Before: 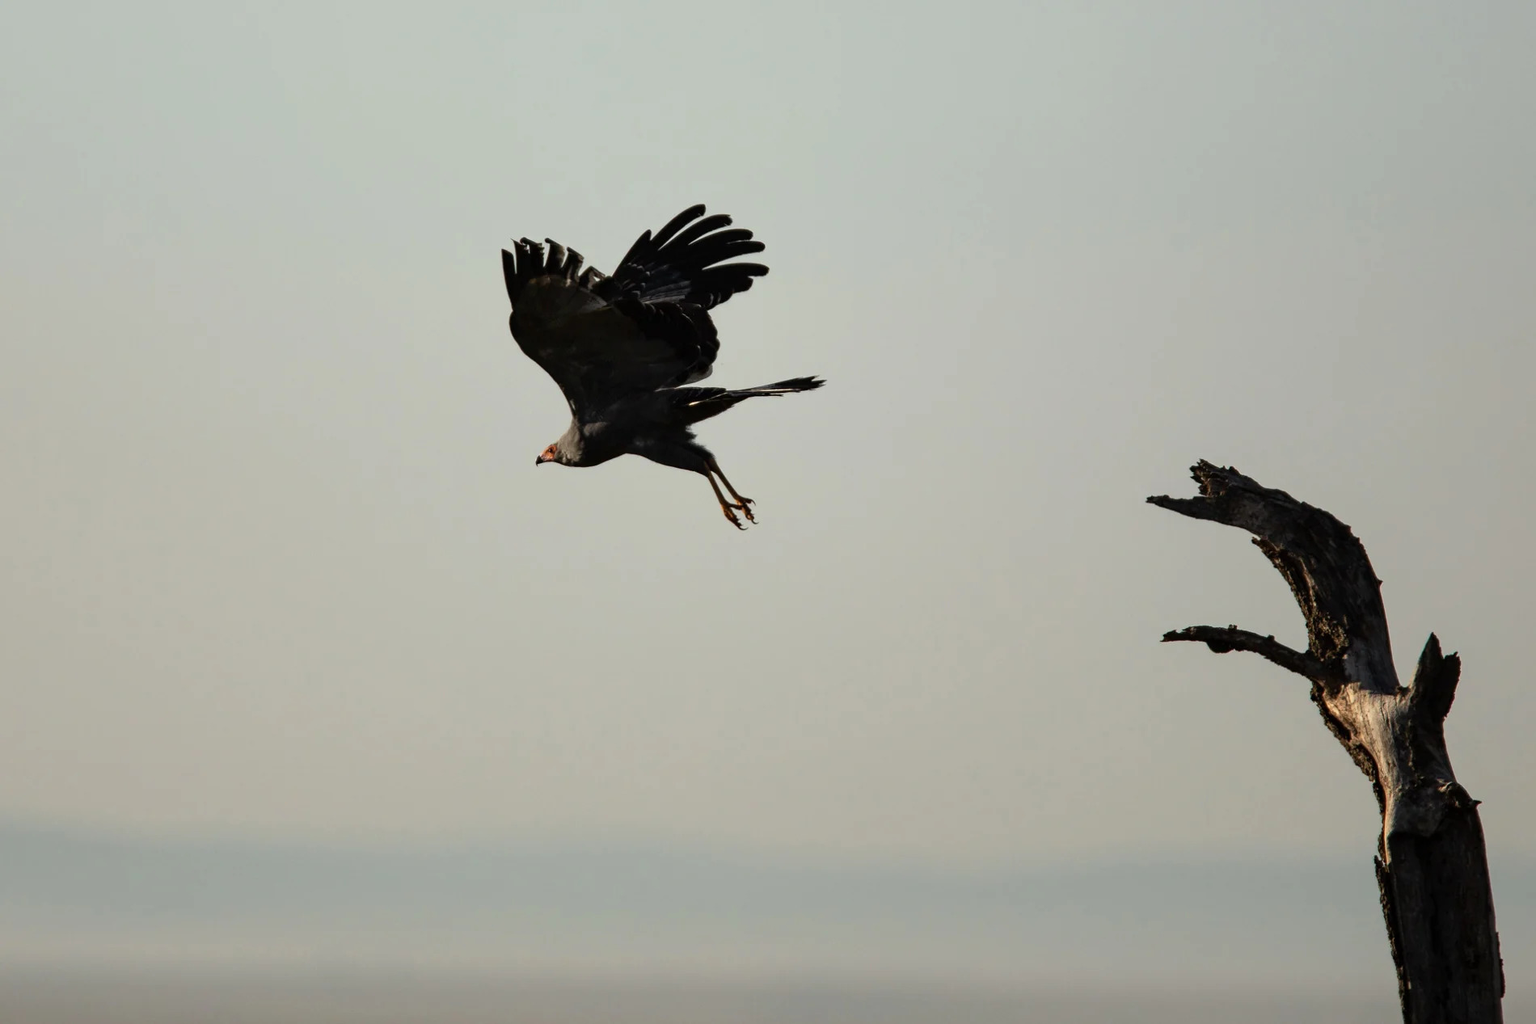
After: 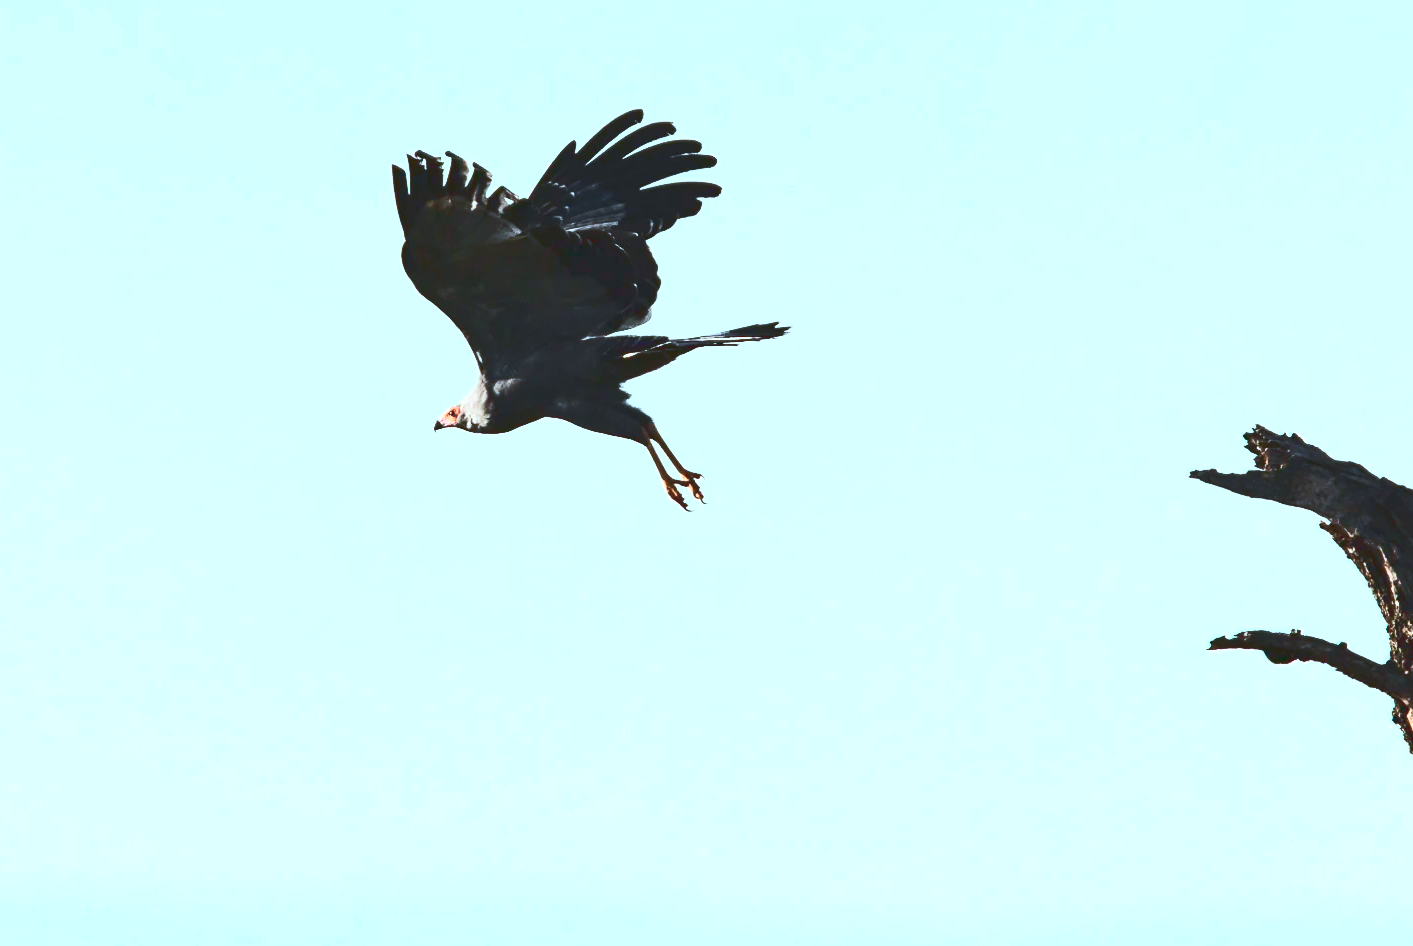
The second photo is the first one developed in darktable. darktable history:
color correction: highlights a* -9.1, highlights b* -22.87
crop and rotate: left 12.117%, top 11.366%, right 13.477%, bottom 13.917%
base curve: curves: ch0 [(0, 0.015) (0.085, 0.116) (0.134, 0.298) (0.19, 0.545) (0.296, 0.764) (0.599, 0.982) (1, 1)]
exposure: black level correction 0, exposure 1.099 EV, compensate exposure bias true, compensate highlight preservation false
